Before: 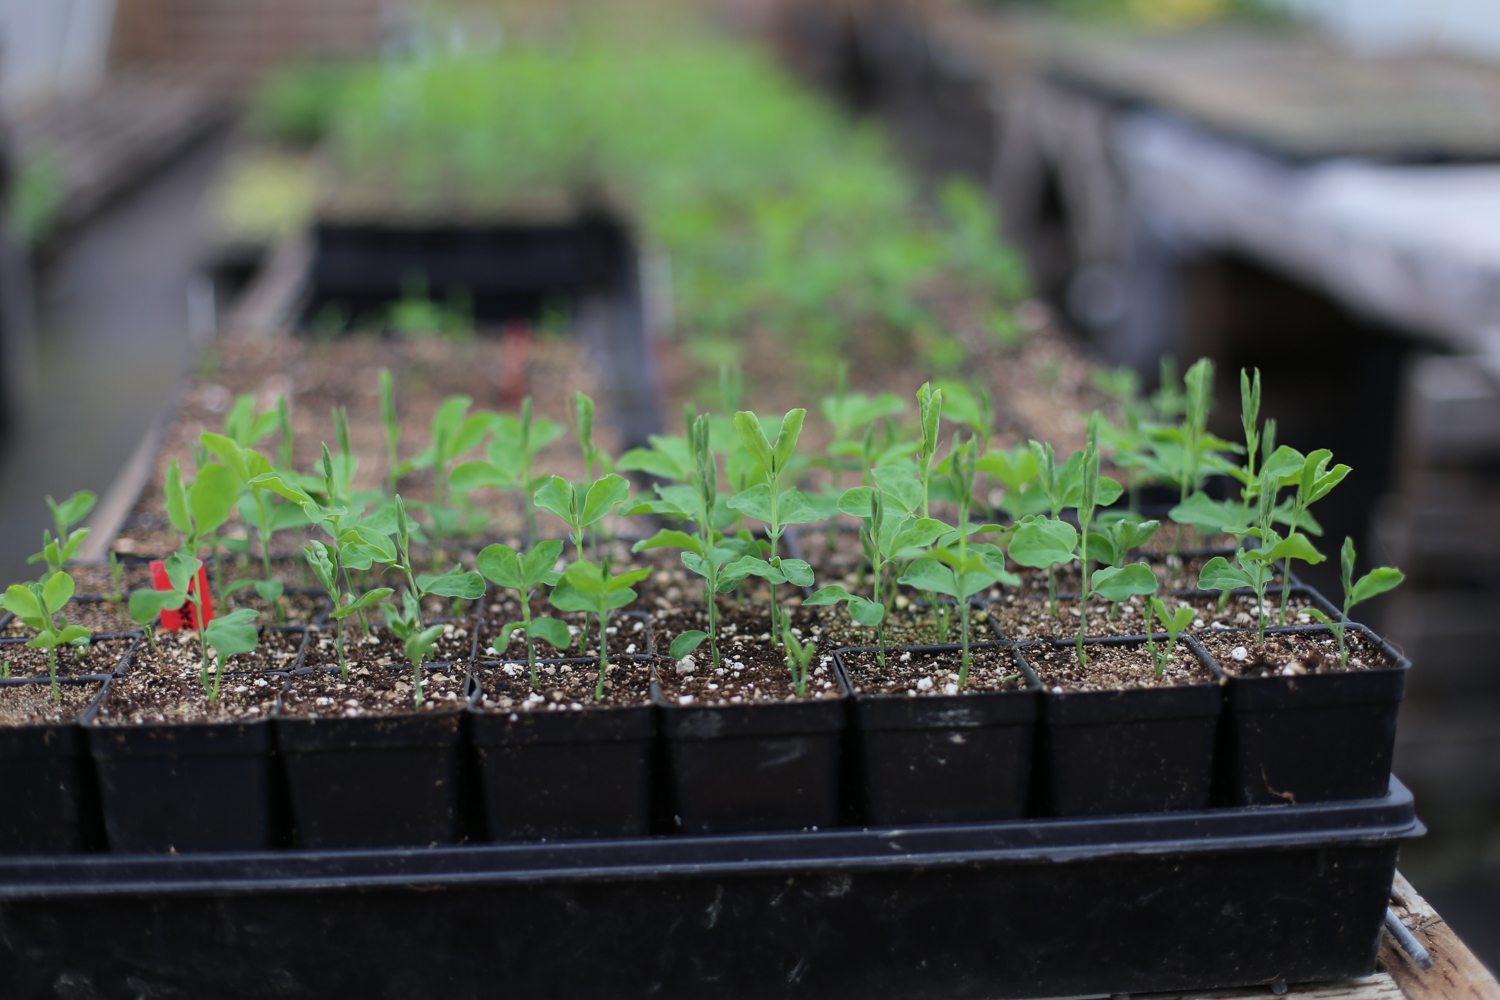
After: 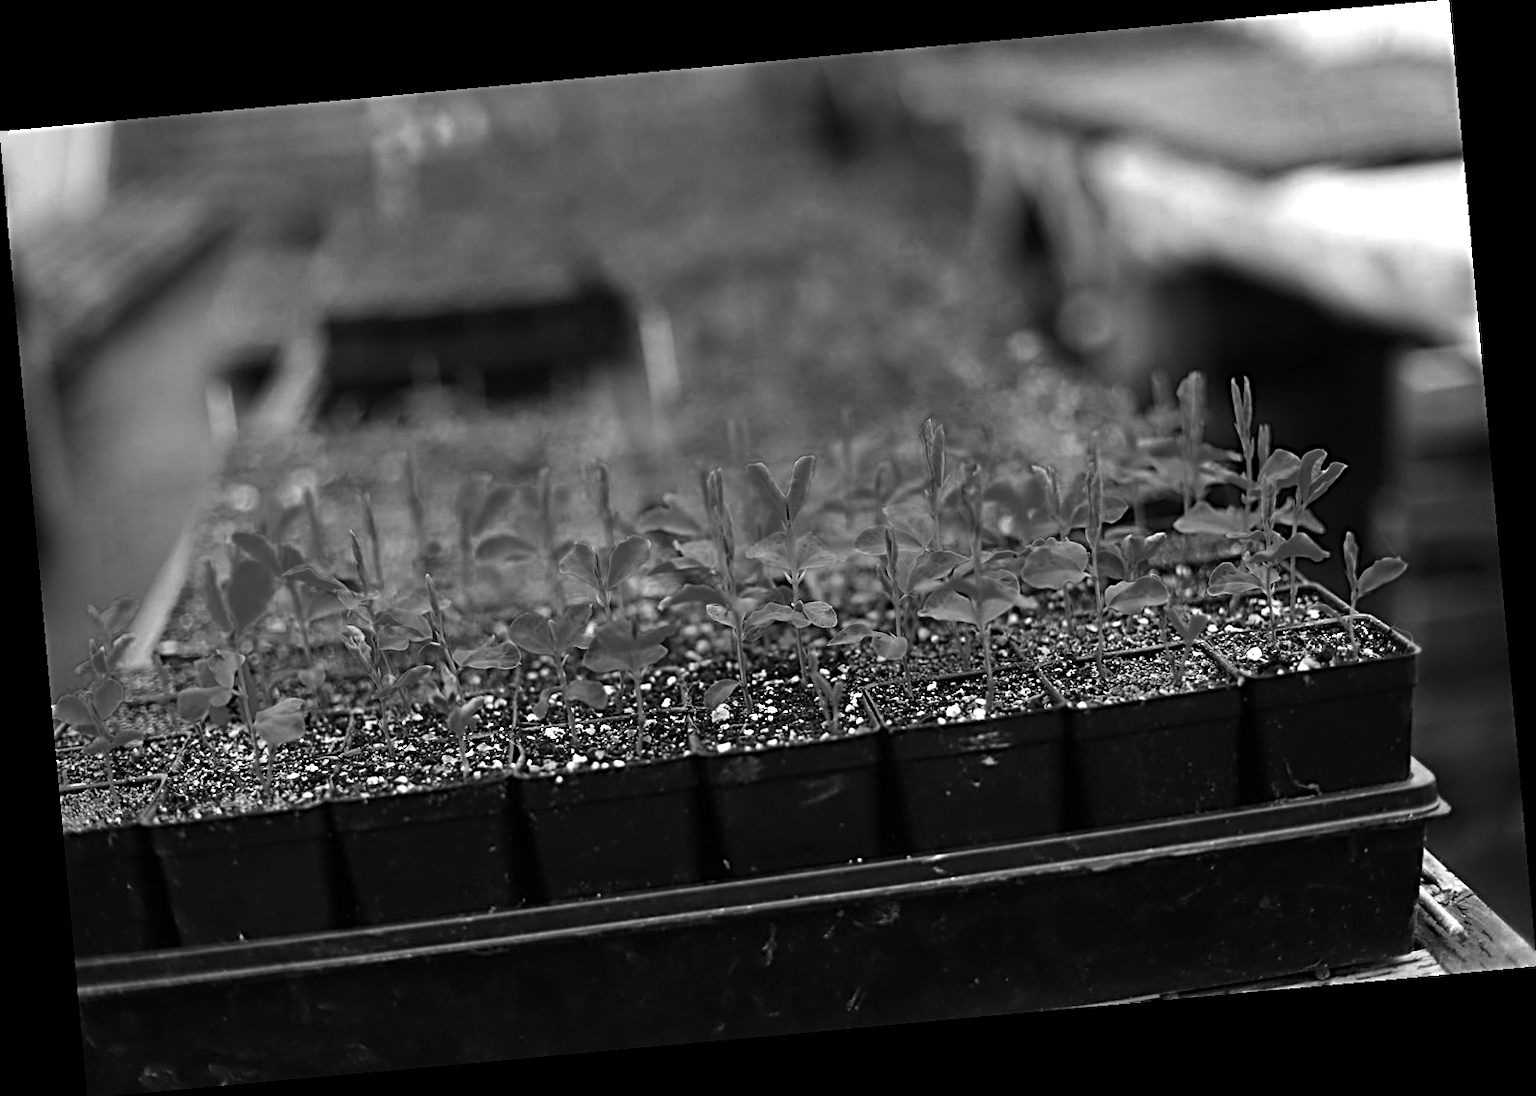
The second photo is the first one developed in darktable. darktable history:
rotate and perspective: rotation -5.2°, automatic cropping off
sharpen: radius 3.025, amount 0.757
color zones: curves: ch0 [(0.287, 0.048) (0.493, 0.484) (0.737, 0.816)]; ch1 [(0, 0) (0.143, 0) (0.286, 0) (0.429, 0) (0.571, 0) (0.714, 0) (0.857, 0)]
tone equalizer: -8 EV -0.417 EV, -7 EV -0.389 EV, -6 EV -0.333 EV, -5 EV -0.222 EV, -3 EV 0.222 EV, -2 EV 0.333 EV, -1 EV 0.389 EV, +0 EV 0.417 EV, edges refinement/feathering 500, mask exposure compensation -1.57 EV, preserve details no
